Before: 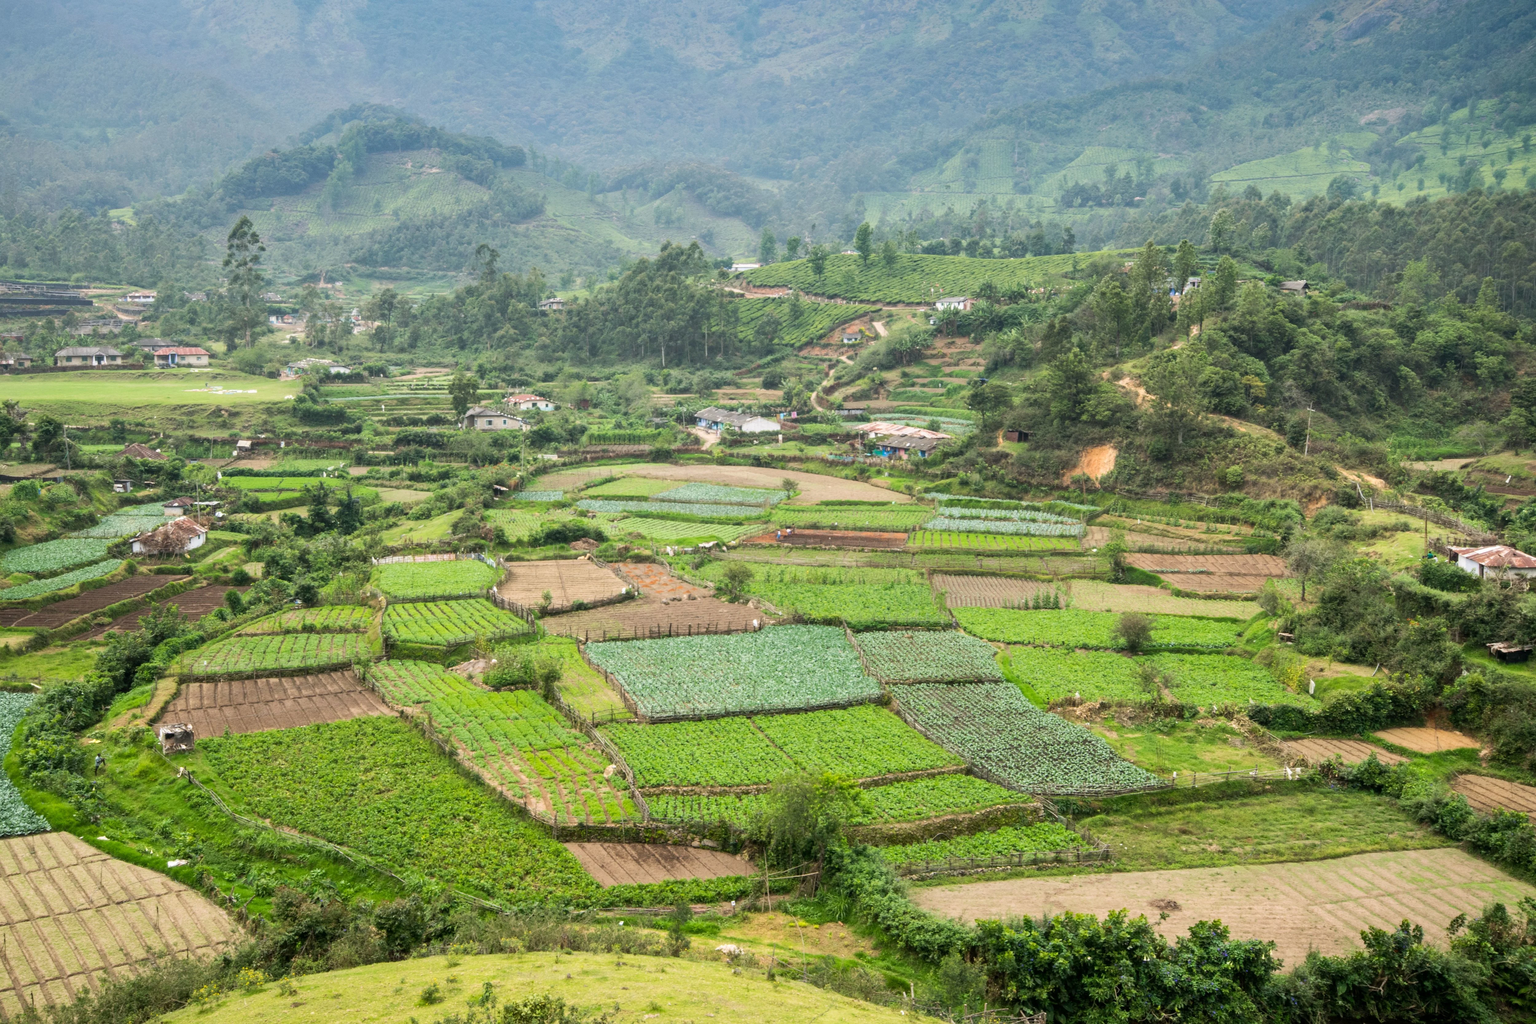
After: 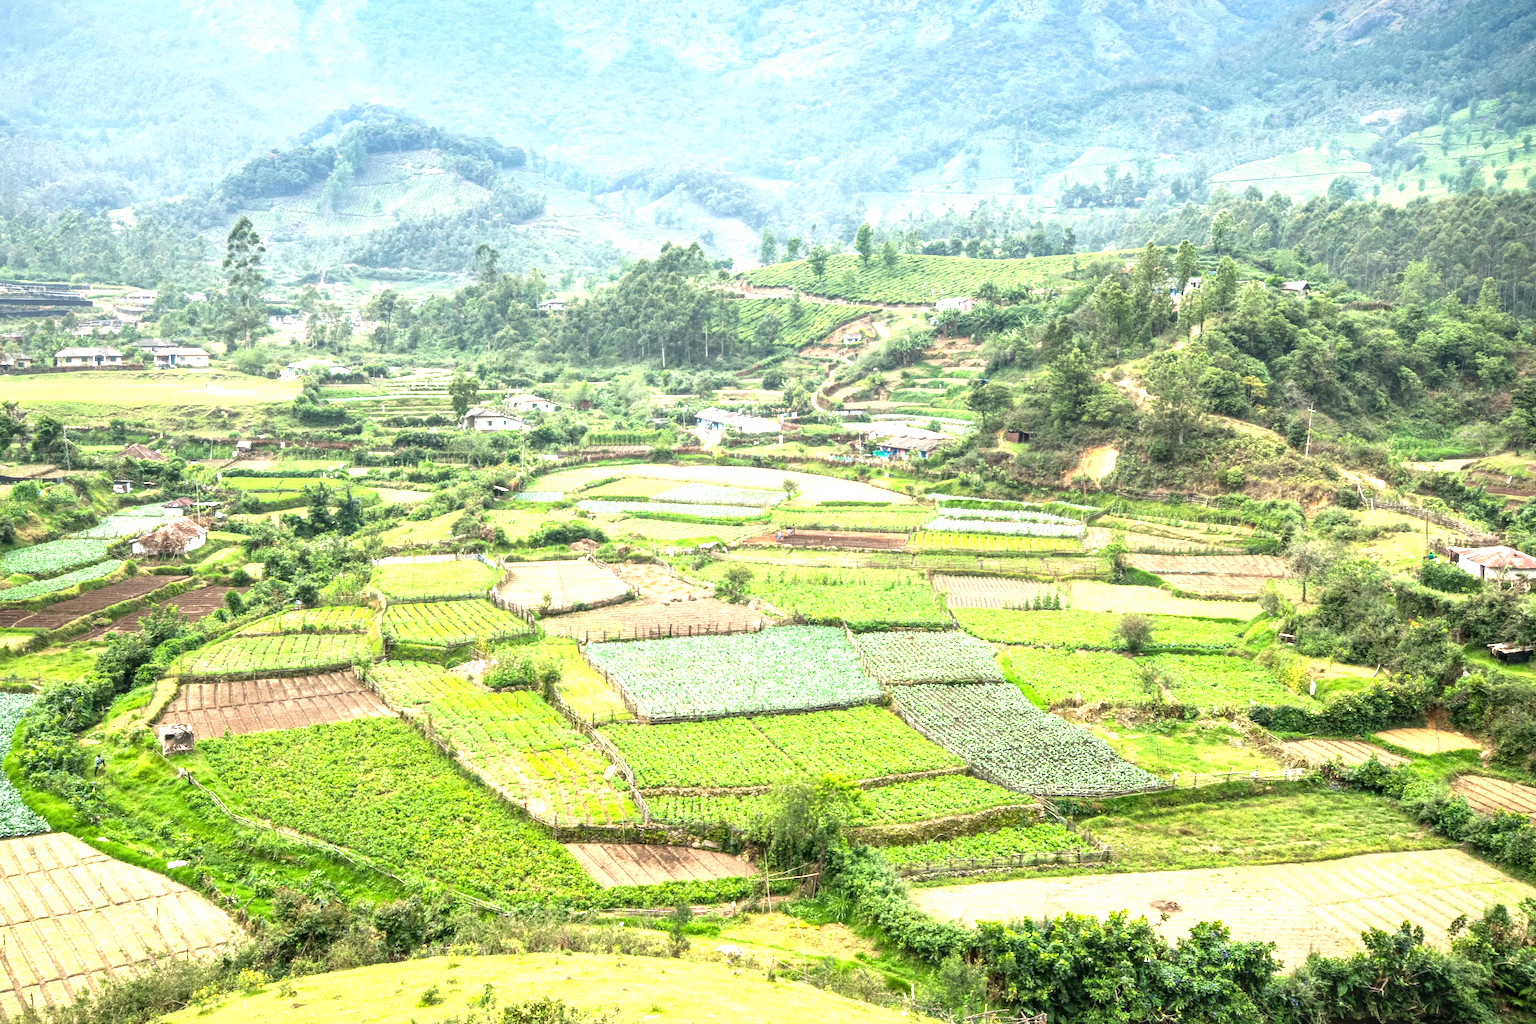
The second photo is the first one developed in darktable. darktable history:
exposure: black level correction 0, exposure 1.328 EV, compensate highlight preservation false
crop and rotate: left 0.074%, bottom 0.01%
local contrast: on, module defaults
